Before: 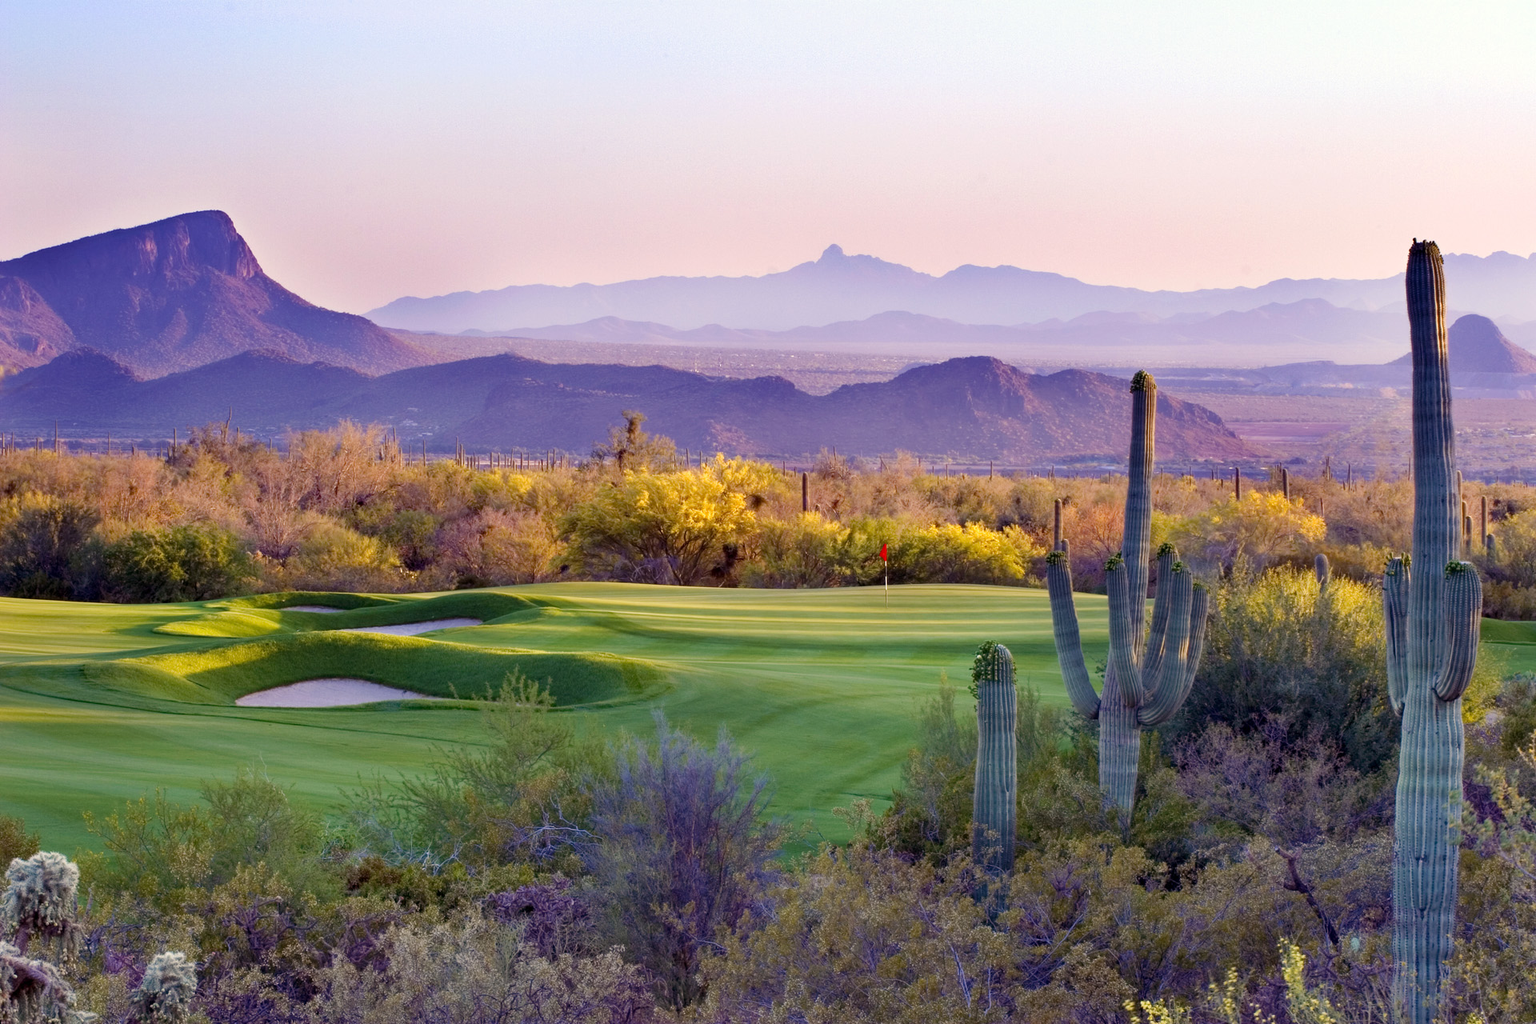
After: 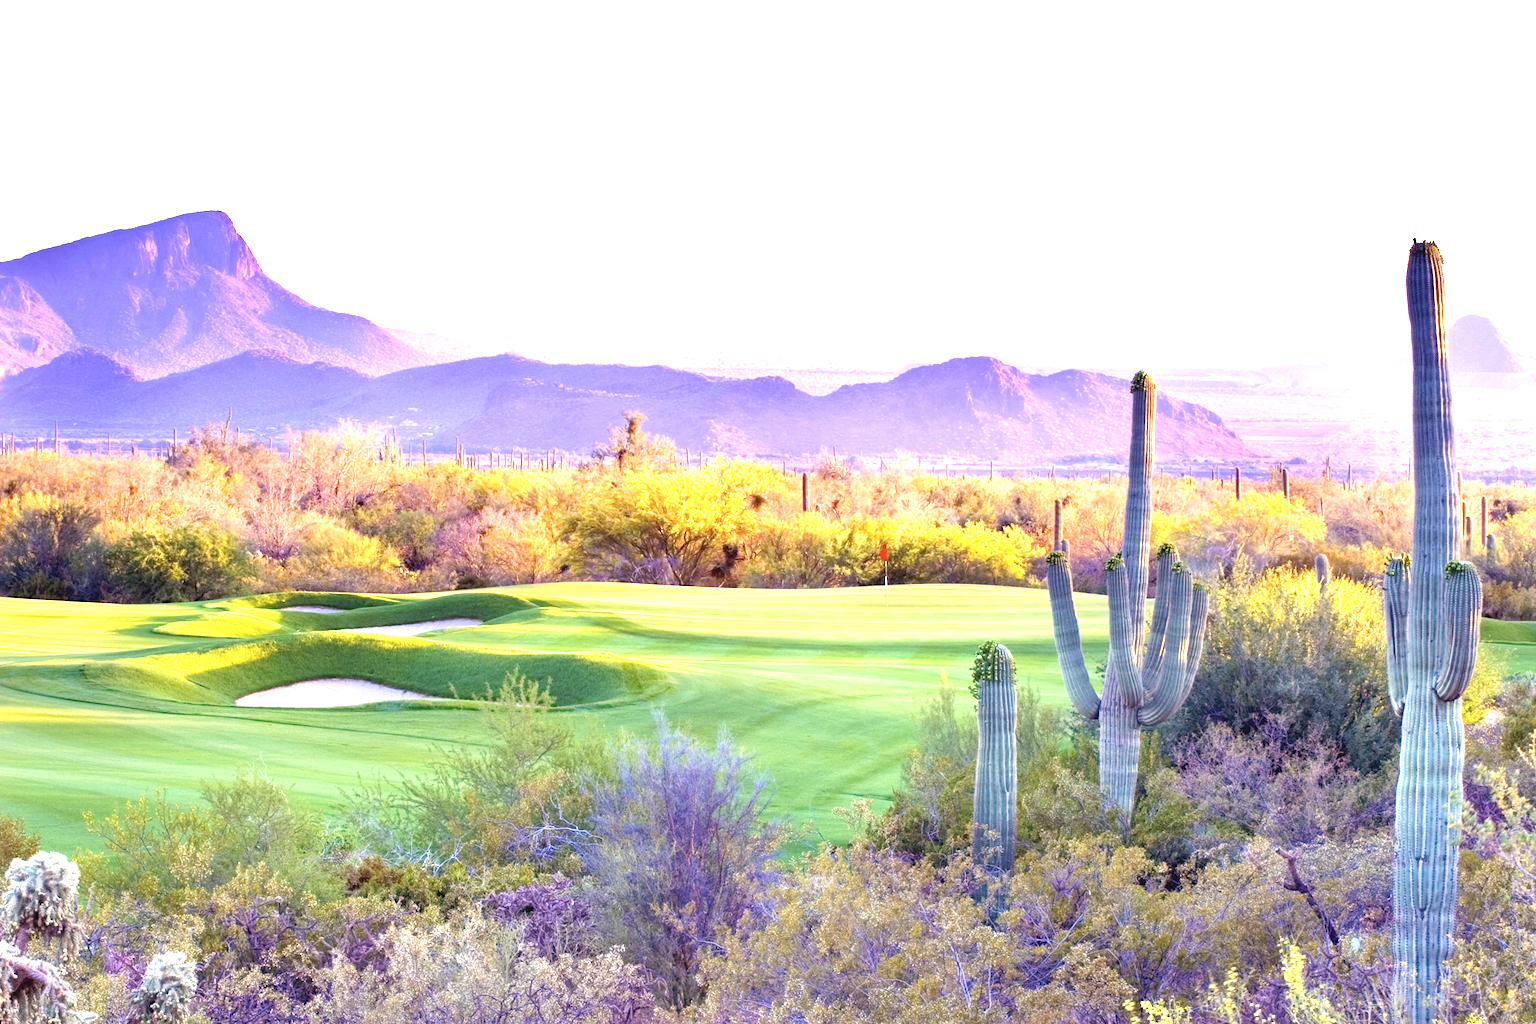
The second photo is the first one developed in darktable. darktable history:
color balance: lift [1.007, 1, 1, 1], gamma [1.097, 1, 1, 1]
exposure: black level correction 0.001, exposure 1.822 EV, compensate exposure bias true, compensate highlight preservation false
